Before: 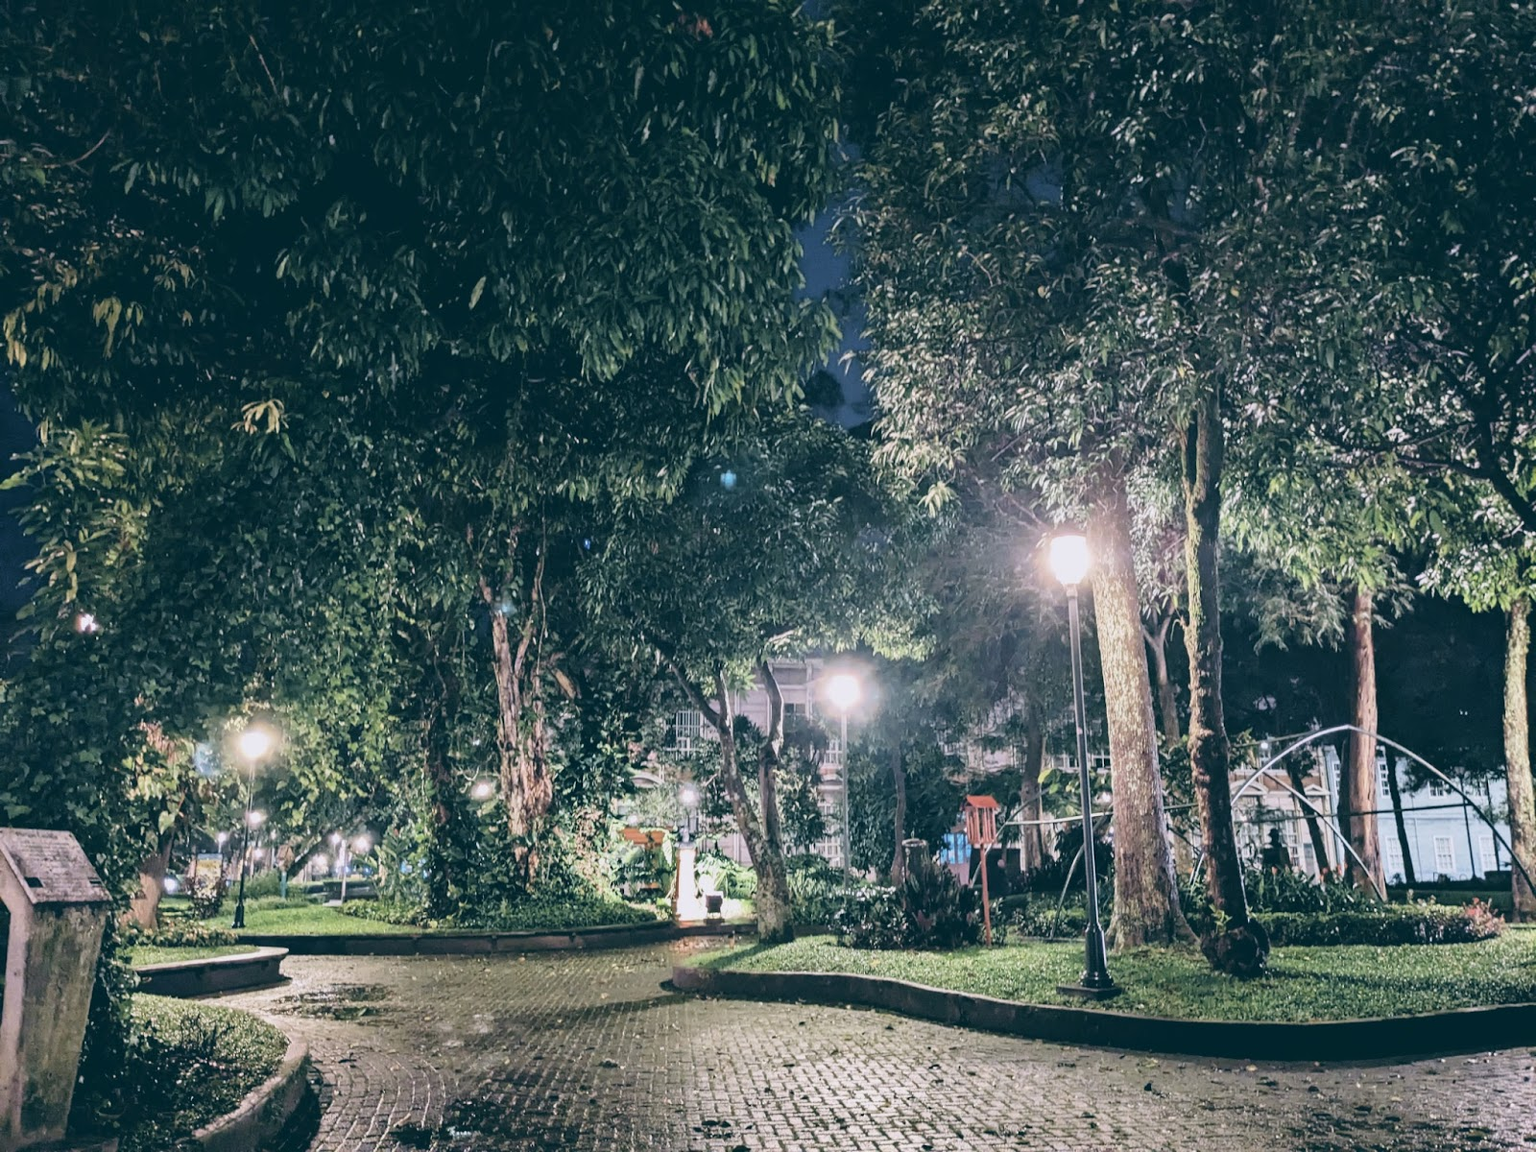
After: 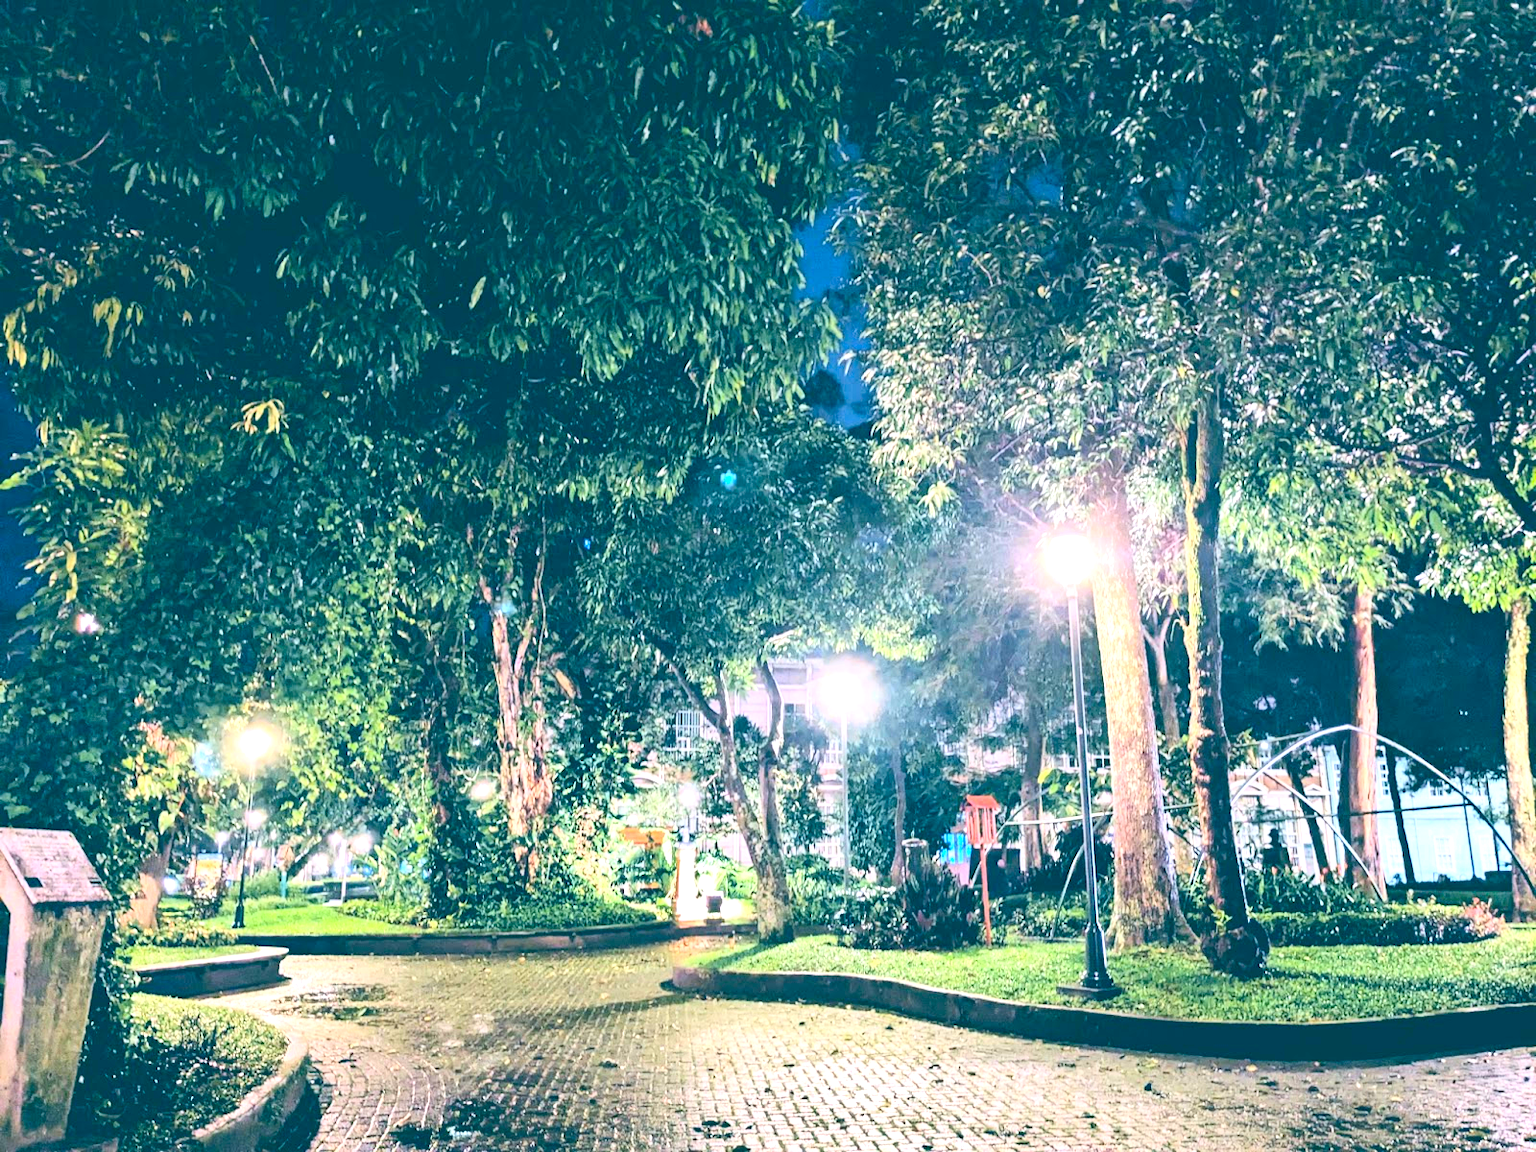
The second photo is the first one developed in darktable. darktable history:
exposure: black level correction 0, exposure 0.898 EV, compensate highlight preservation false
contrast brightness saturation: contrast 0.199, brightness 0.2, saturation 0.781
